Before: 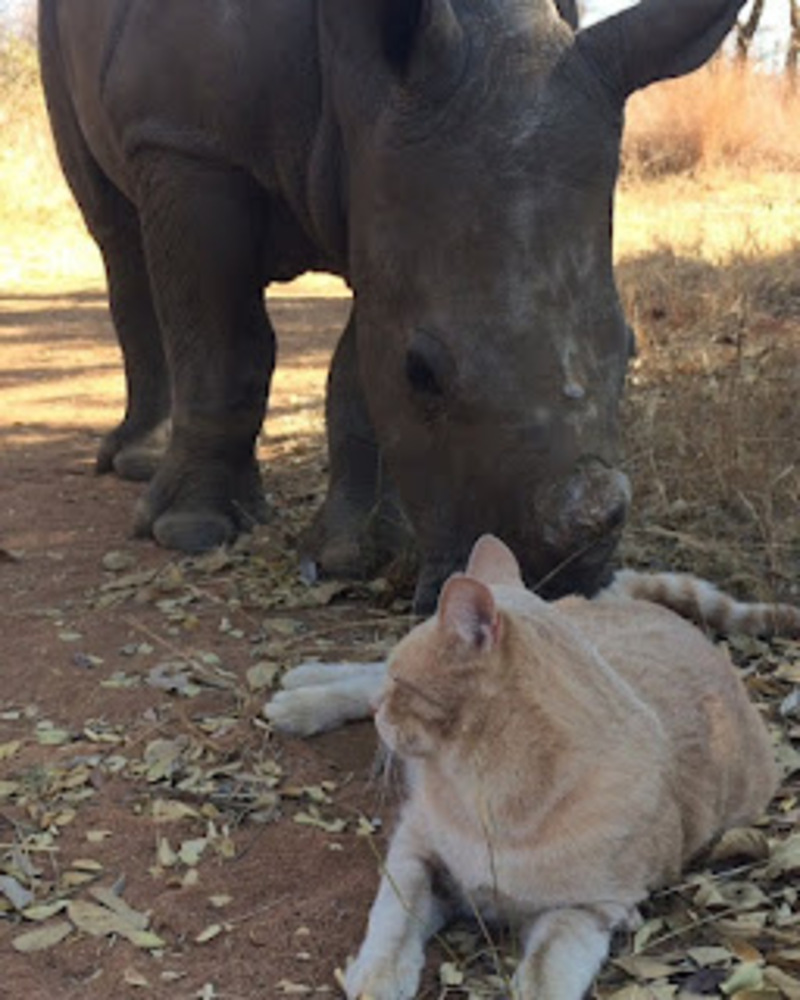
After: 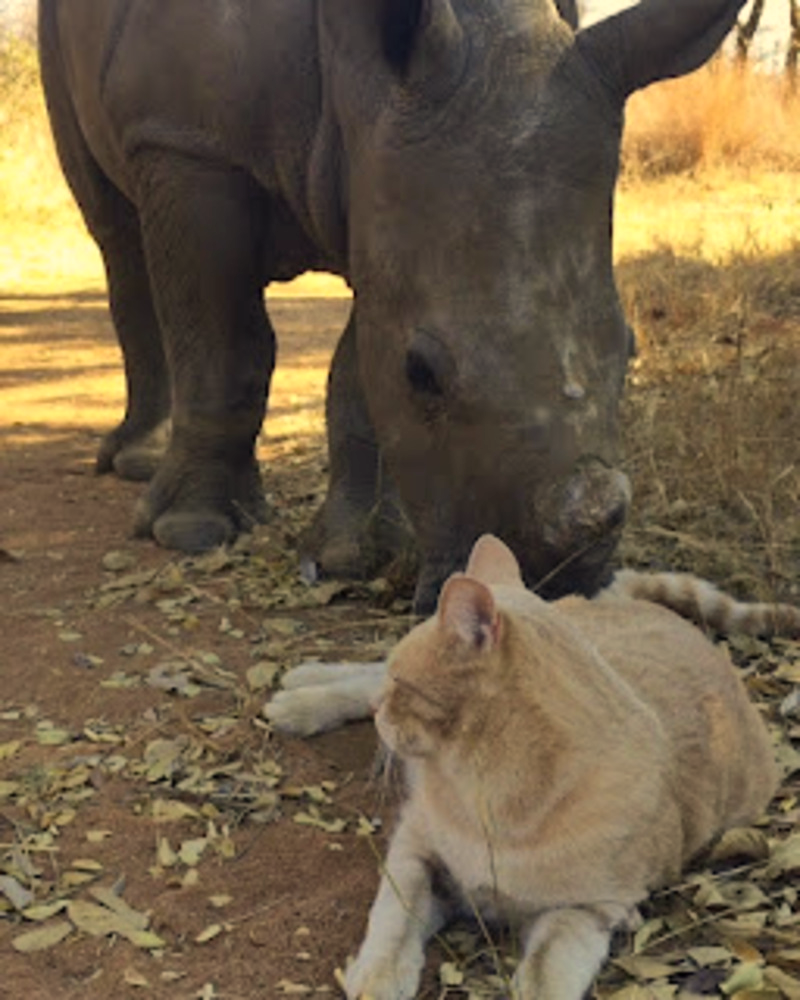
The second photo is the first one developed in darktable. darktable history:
shadows and highlights: shadows 53, soften with gaussian
color correction: highlights a* 2.72, highlights b* 22.8
